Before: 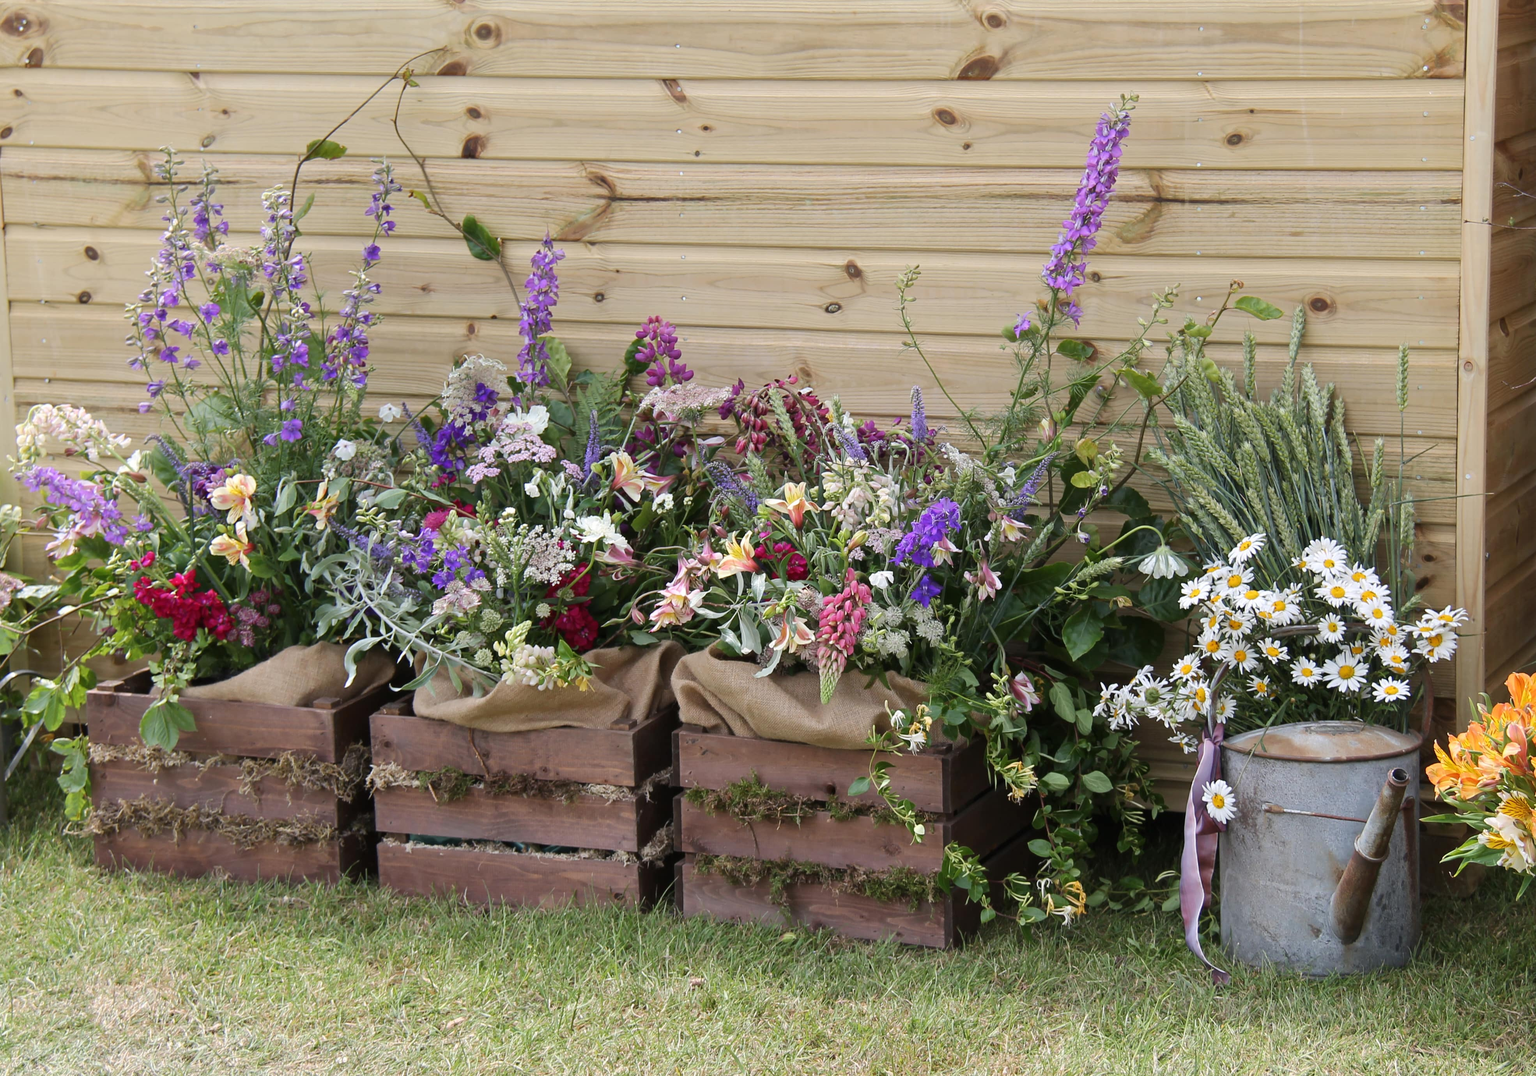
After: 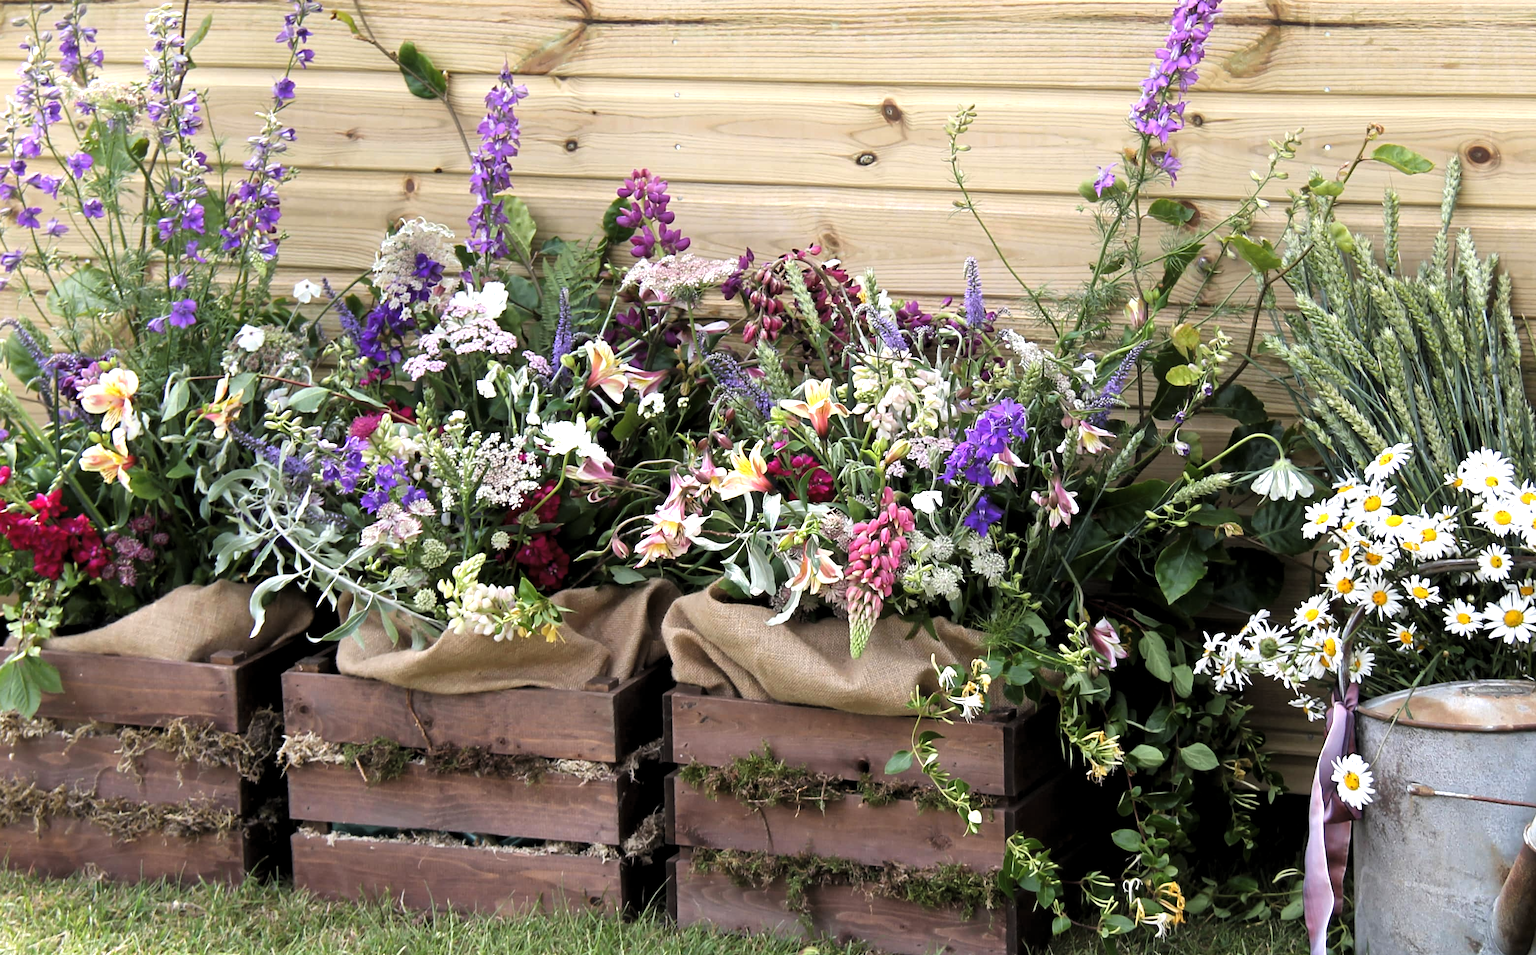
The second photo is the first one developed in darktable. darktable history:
levels: levels [0.052, 0.496, 0.908]
tone equalizer: -8 EV -0.385 EV, -7 EV -0.362 EV, -6 EV -0.307 EV, -5 EV -0.235 EV, -3 EV 0.252 EV, -2 EV 0.31 EV, -1 EV 0.38 EV, +0 EV 0.426 EV
crop: left 9.553%, top 16.935%, right 11.136%, bottom 12.335%
